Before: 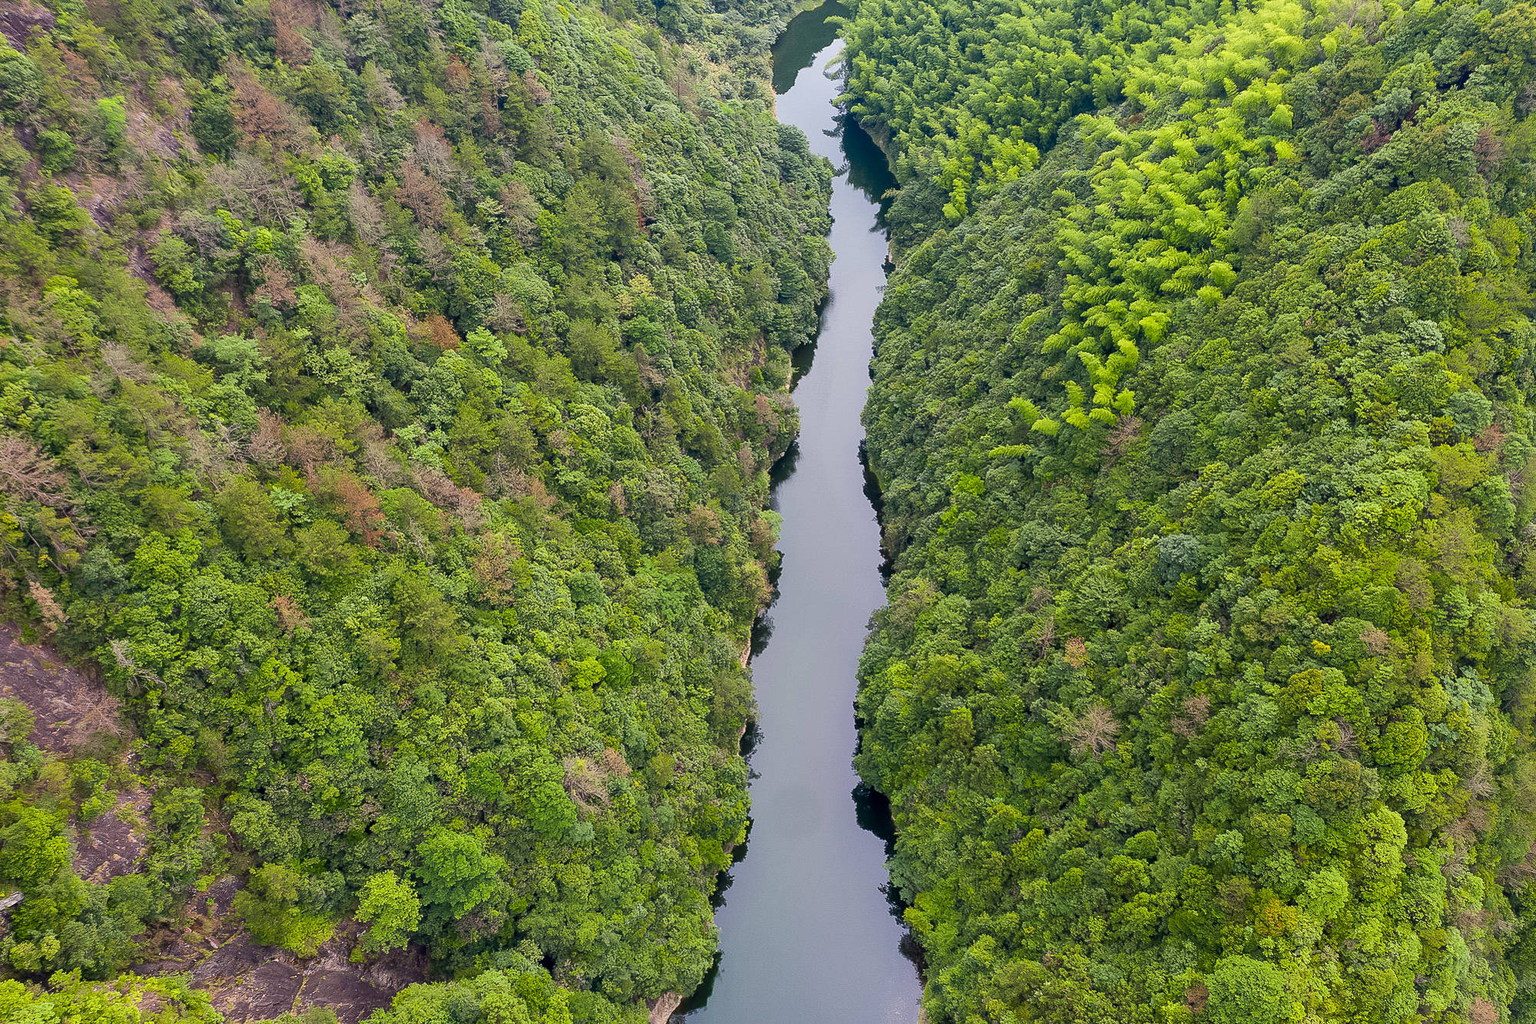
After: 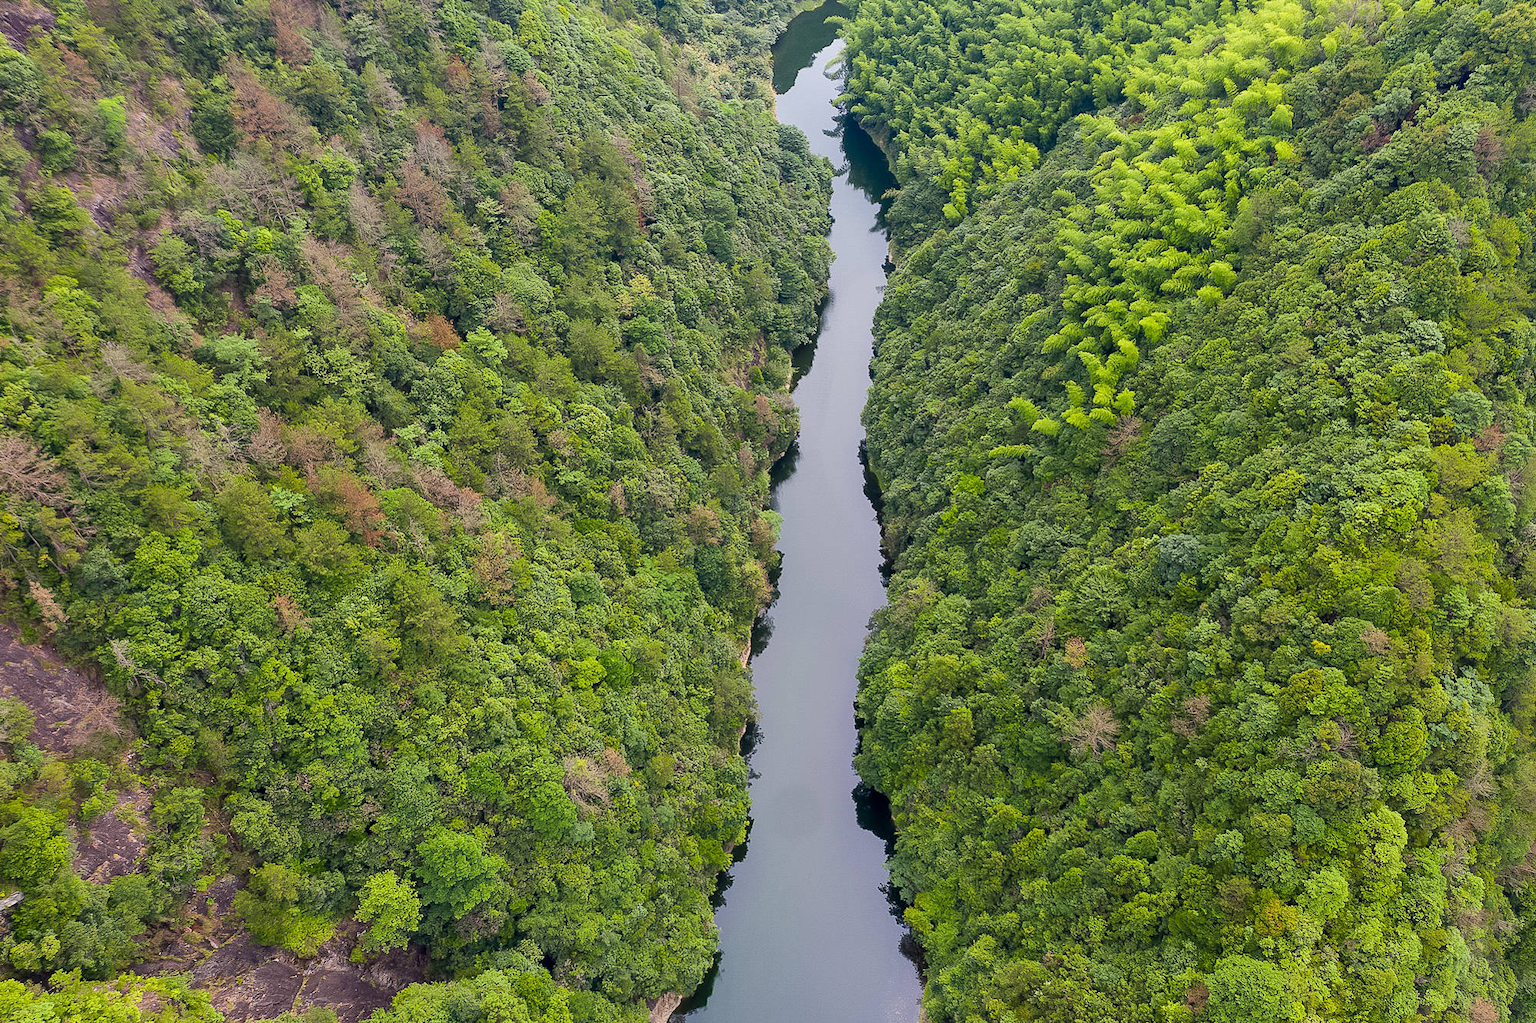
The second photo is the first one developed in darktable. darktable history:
color zones: mix -130.37%
